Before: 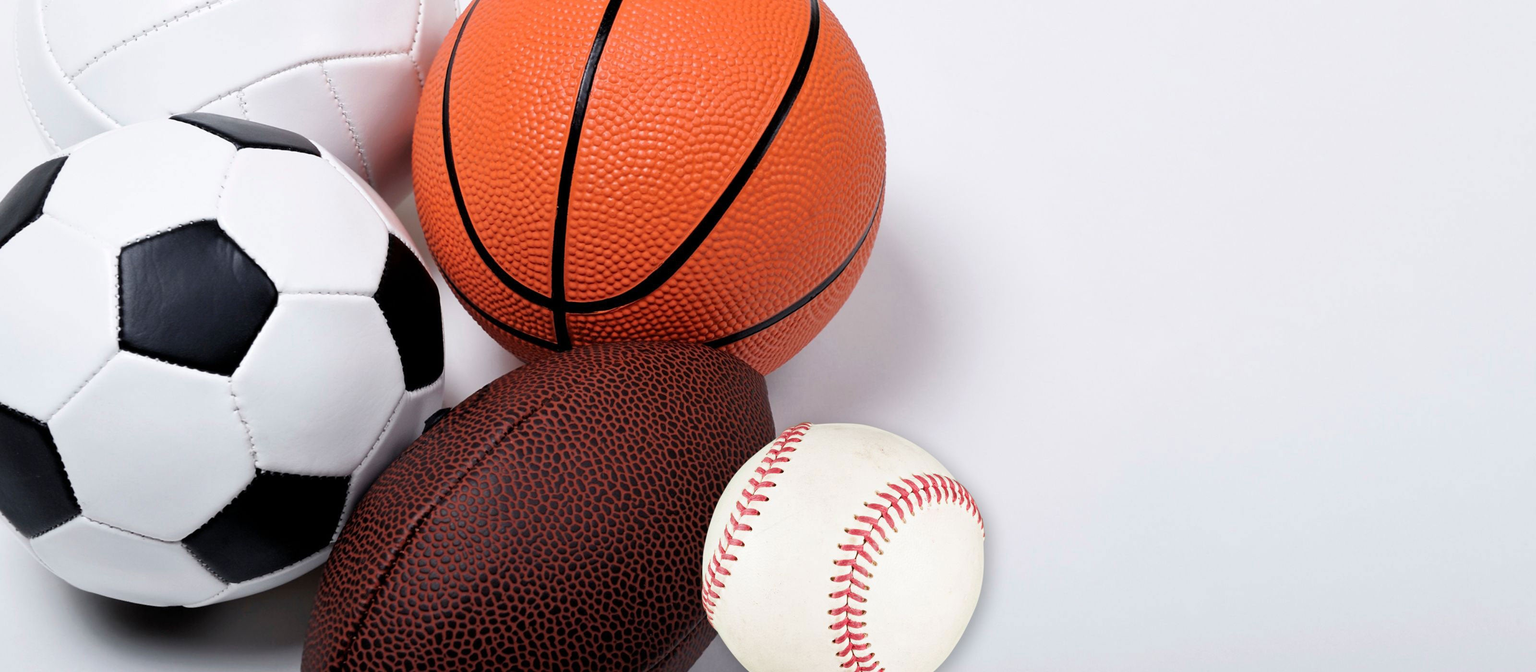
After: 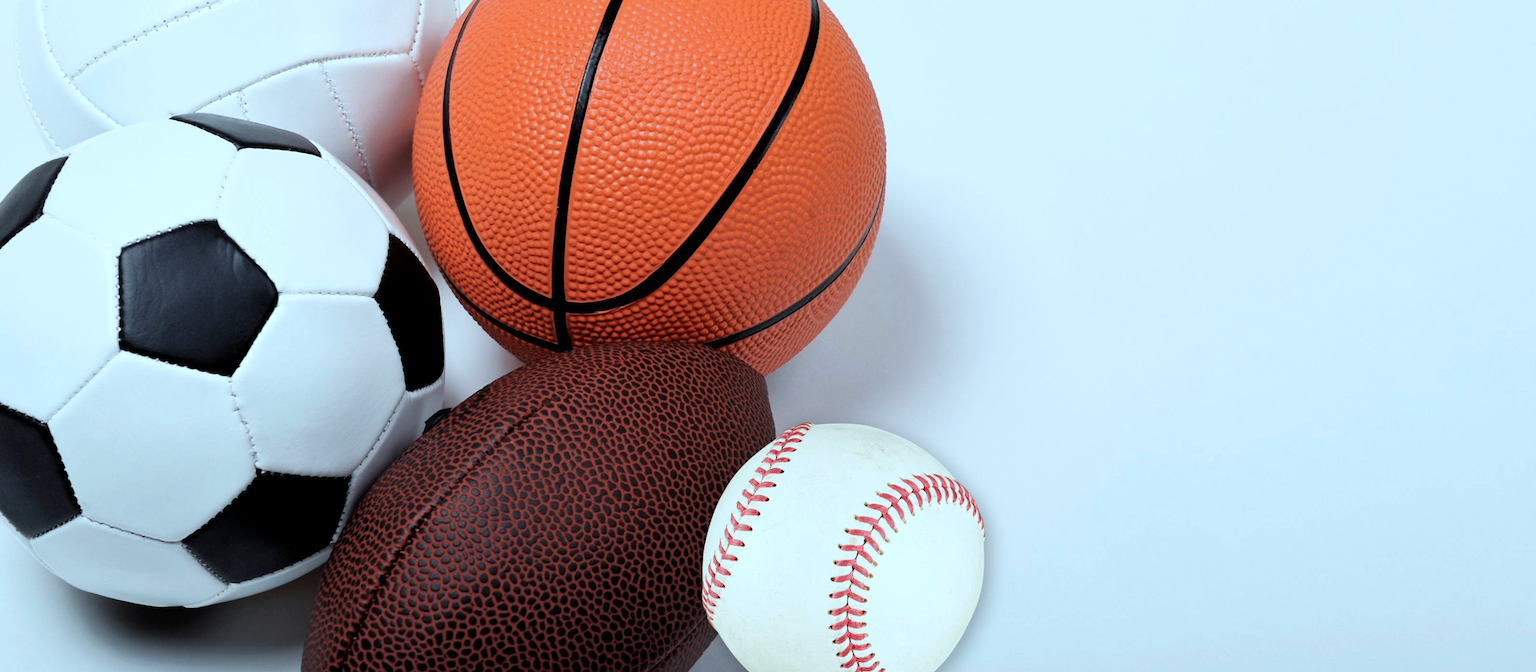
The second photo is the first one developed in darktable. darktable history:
sharpen: radius 5.278, amount 0.317, threshold 26.732
color correction: highlights a* -9.95, highlights b* -10.33
